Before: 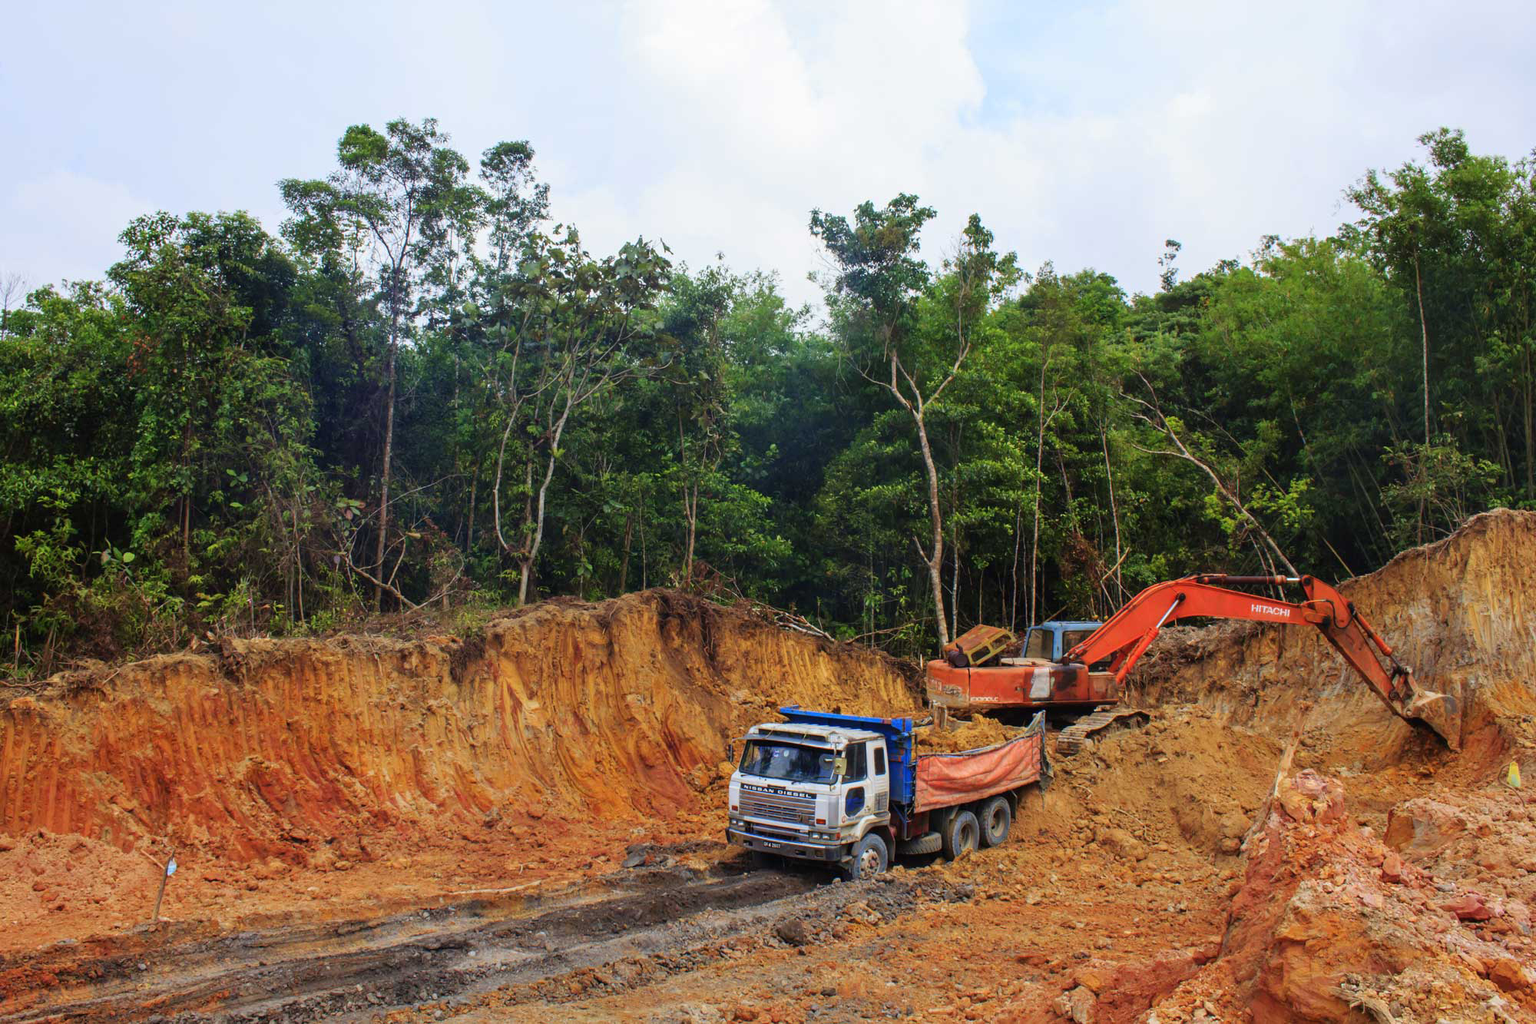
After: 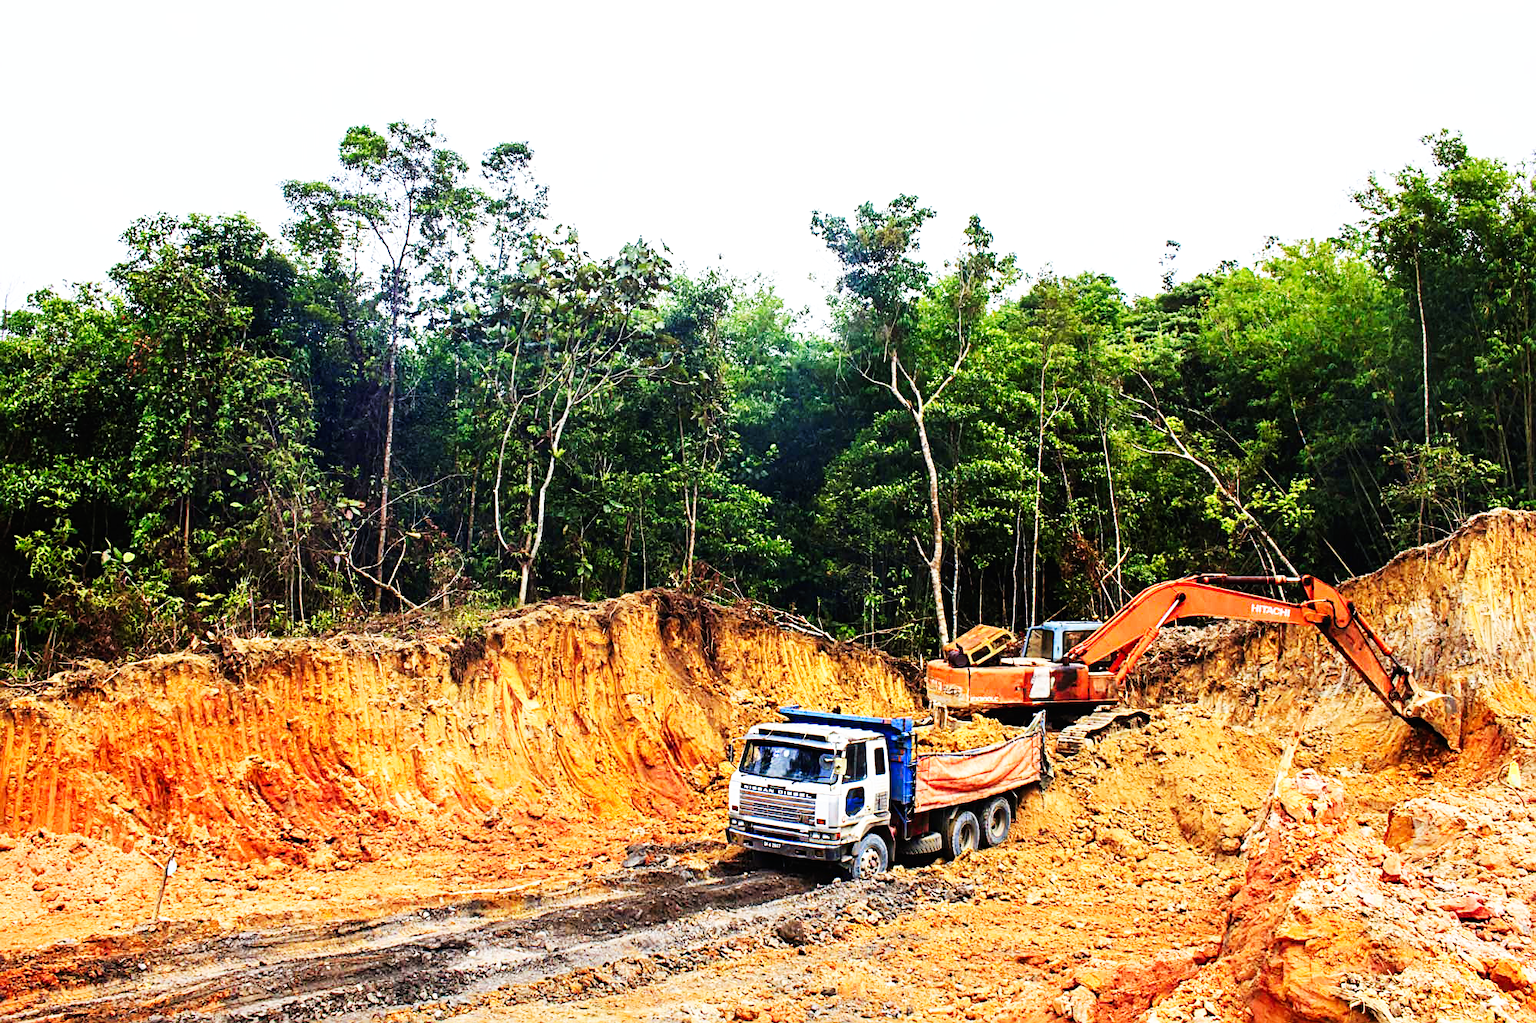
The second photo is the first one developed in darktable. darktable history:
sharpen: radius 2.767
tone equalizer: -8 EV -0.417 EV, -7 EV -0.389 EV, -6 EV -0.333 EV, -5 EV -0.222 EV, -3 EV 0.222 EV, -2 EV 0.333 EV, -1 EV 0.389 EV, +0 EV 0.417 EV, edges refinement/feathering 500, mask exposure compensation -1.57 EV, preserve details no
base curve: curves: ch0 [(0, 0) (0.007, 0.004) (0.027, 0.03) (0.046, 0.07) (0.207, 0.54) (0.442, 0.872) (0.673, 0.972) (1, 1)], preserve colors none
white balance: emerald 1
